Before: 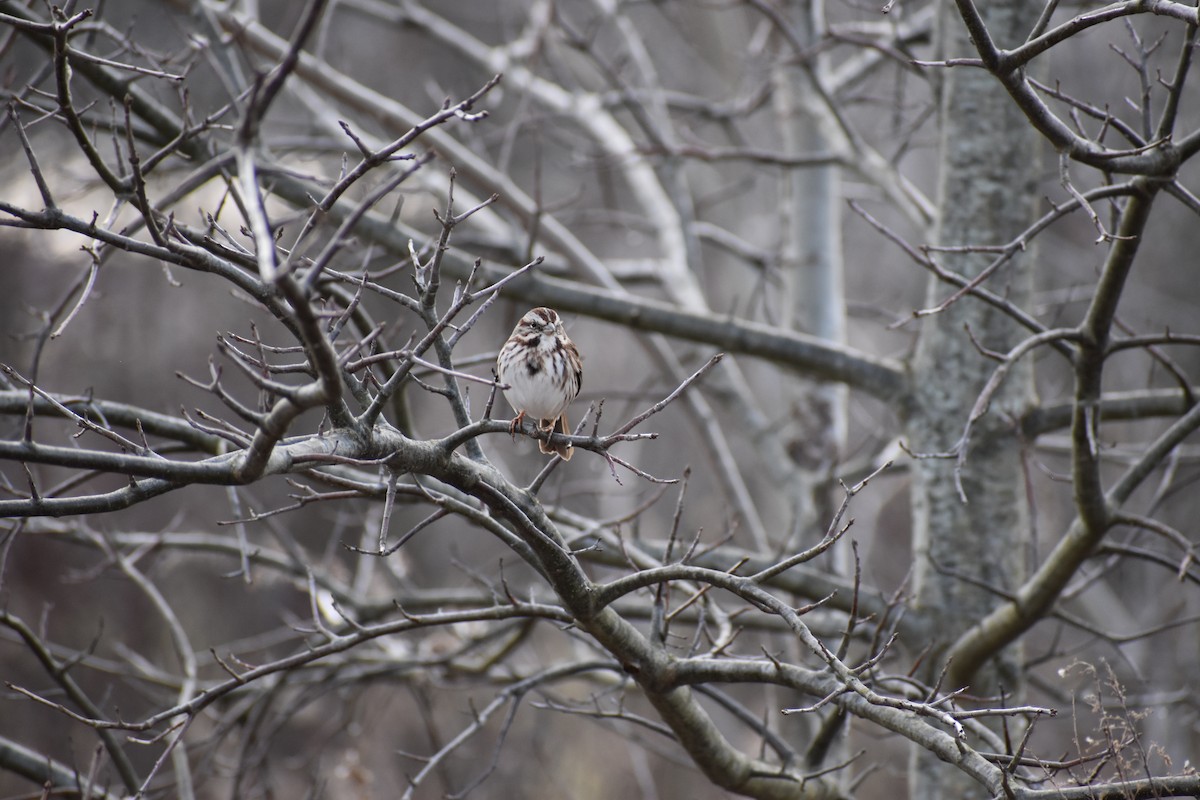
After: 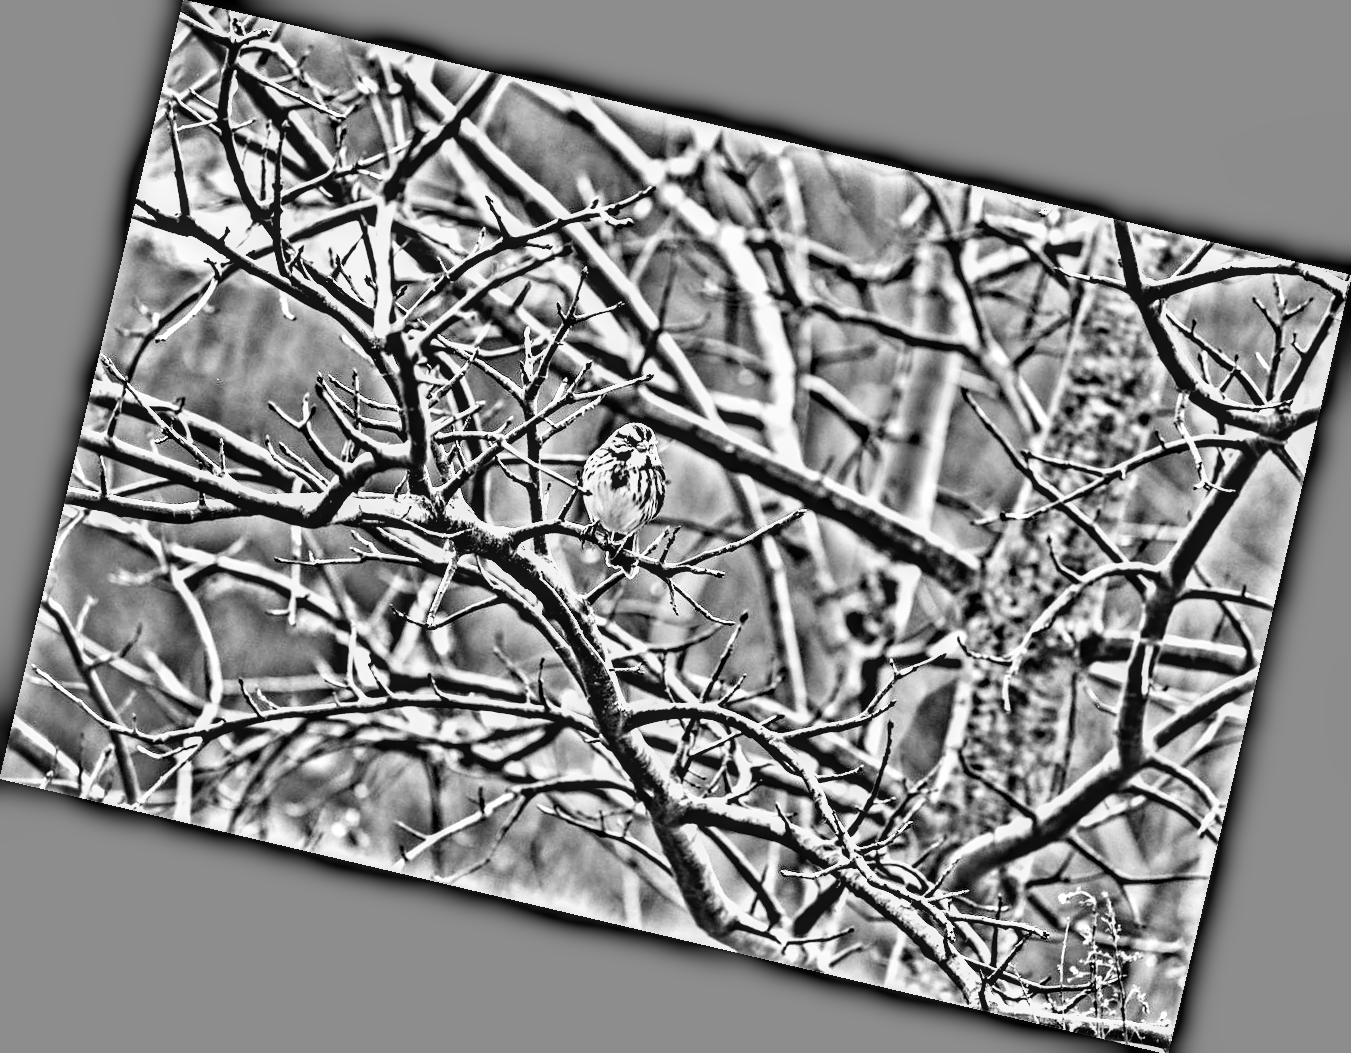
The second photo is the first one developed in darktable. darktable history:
rotate and perspective: rotation 13.27°, automatic cropping off
exposure: black level correction 0.001, exposure 0.5 EV, compensate exposure bias true, compensate highlight preservation false
tone equalizer: -8 EV -1.08 EV, -7 EV -1.01 EV, -6 EV -0.867 EV, -5 EV -0.578 EV, -3 EV 0.578 EV, -2 EV 0.867 EV, -1 EV 1.01 EV, +0 EV 1.08 EV, edges refinement/feathering 500, mask exposure compensation -1.57 EV, preserve details no
sharpen: amount 0.2
filmic rgb: middle gray luminance 12.74%, black relative exposure -10.13 EV, white relative exposure 3.47 EV, threshold 6 EV, target black luminance 0%, hardness 5.74, latitude 44.69%, contrast 1.221, highlights saturation mix 5%, shadows ↔ highlights balance 26.78%, add noise in highlights 0, preserve chrominance no, color science v3 (2019), use custom middle-gray values true, iterations of high-quality reconstruction 0, contrast in highlights soft, enable highlight reconstruction true
highpass: sharpness 49.79%, contrast boost 49.79%
local contrast: on, module defaults
